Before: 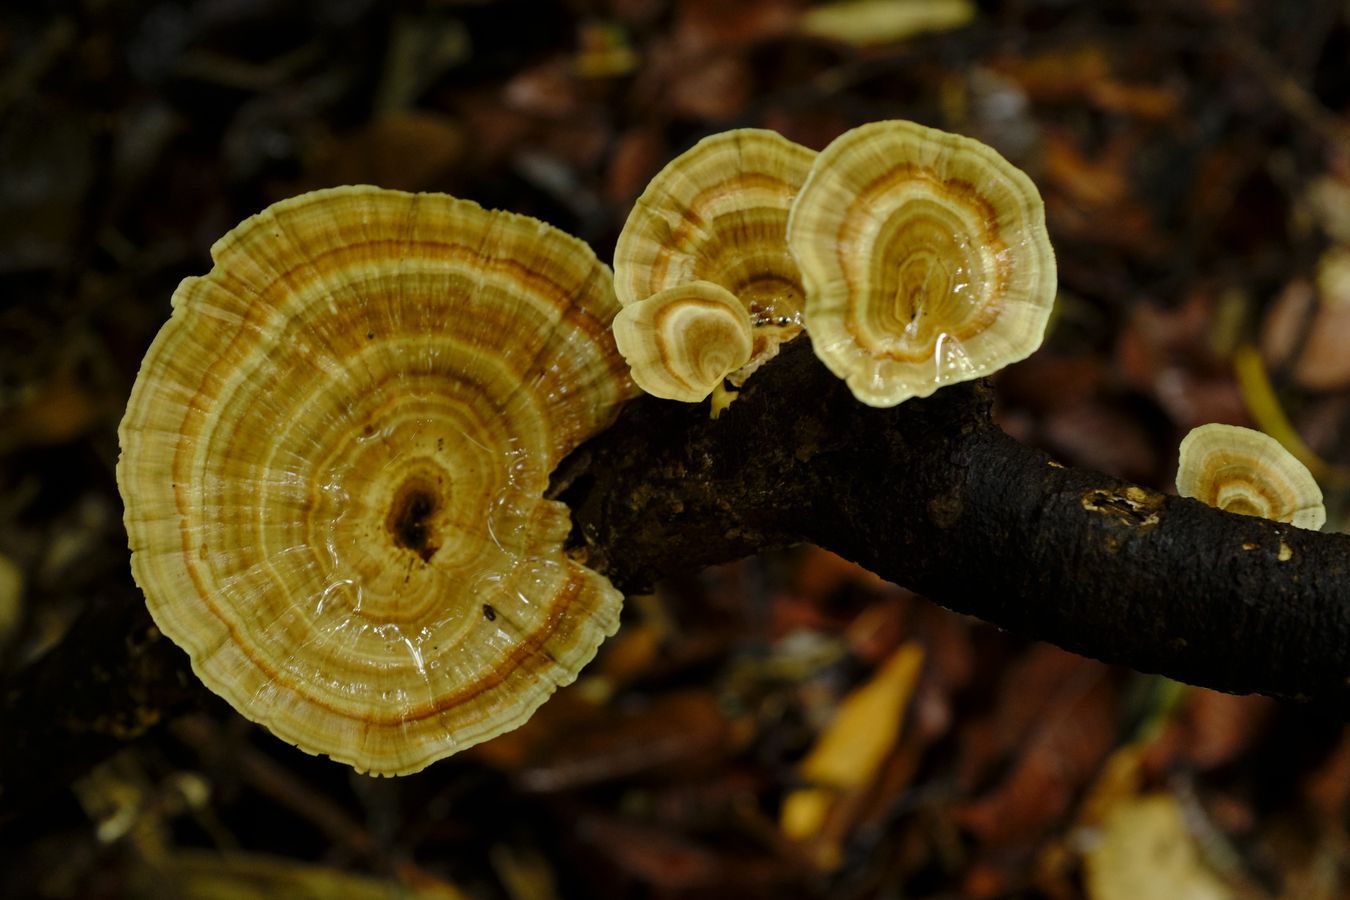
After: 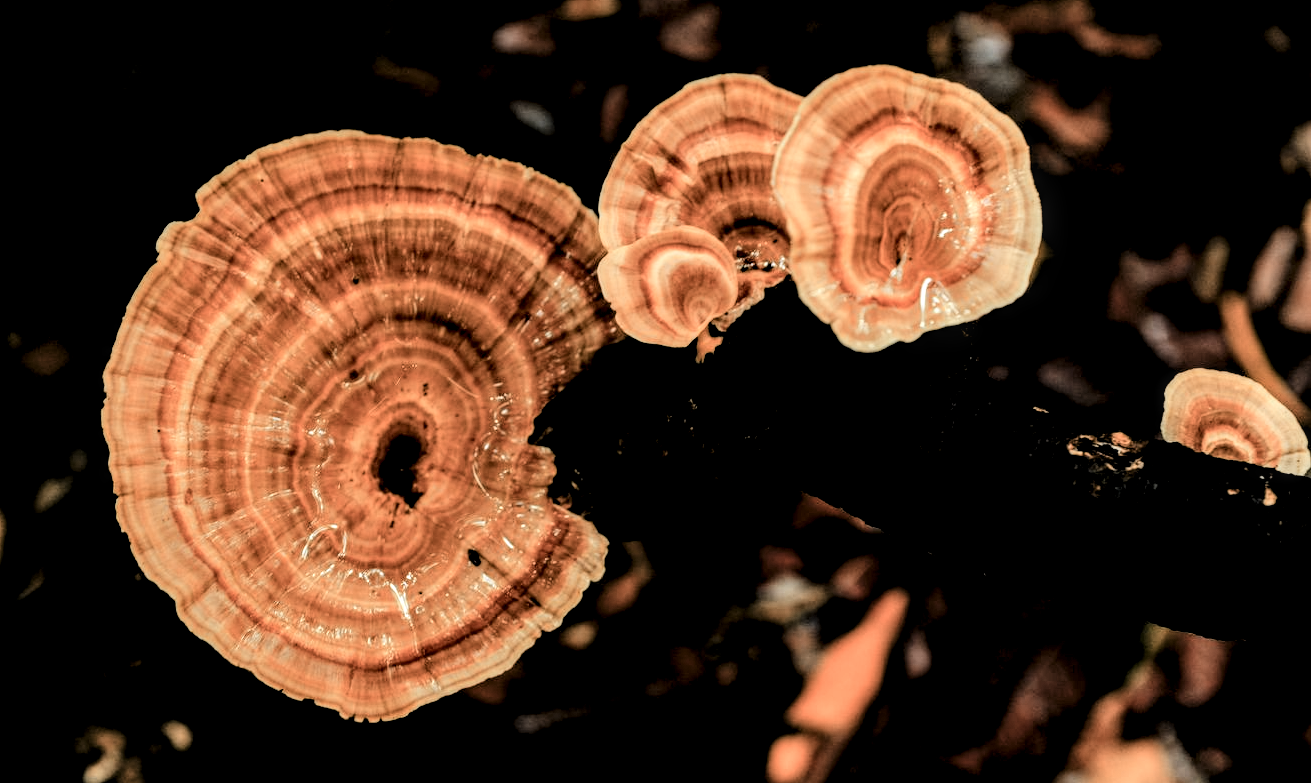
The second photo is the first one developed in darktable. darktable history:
crop: left 1.117%, top 6.159%, right 1.705%, bottom 6.831%
local contrast: highlights 60%, shadows 62%, detail 160%
levels: levels [0.062, 0.494, 0.925]
color zones: curves: ch2 [(0, 0.5) (0.084, 0.497) (0.323, 0.335) (0.4, 0.497) (1, 0.5)]
filmic rgb: black relative exposure -7.65 EV, white relative exposure 4.56 EV, hardness 3.61
tone equalizer: edges refinement/feathering 500, mask exposure compensation -1.57 EV, preserve details no
tone curve: curves: ch0 [(0, 0) (0.003, 0.011) (0.011, 0.012) (0.025, 0.013) (0.044, 0.023) (0.069, 0.04) (0.1, 0.06) (0.136, 0.094) (0.177, 0.145) (0.224, 0.213) (0.277, 0.301) (0.335, 0.389) (0.399, 0.473) (0.468, 0.554) (0.543, 0.627) (0.623, 0.694) (0.709, 0.763) (0.801, 0.83) (0.898, 0.906) (1, 1)], color space Lab, independent channels, preserve colors none
